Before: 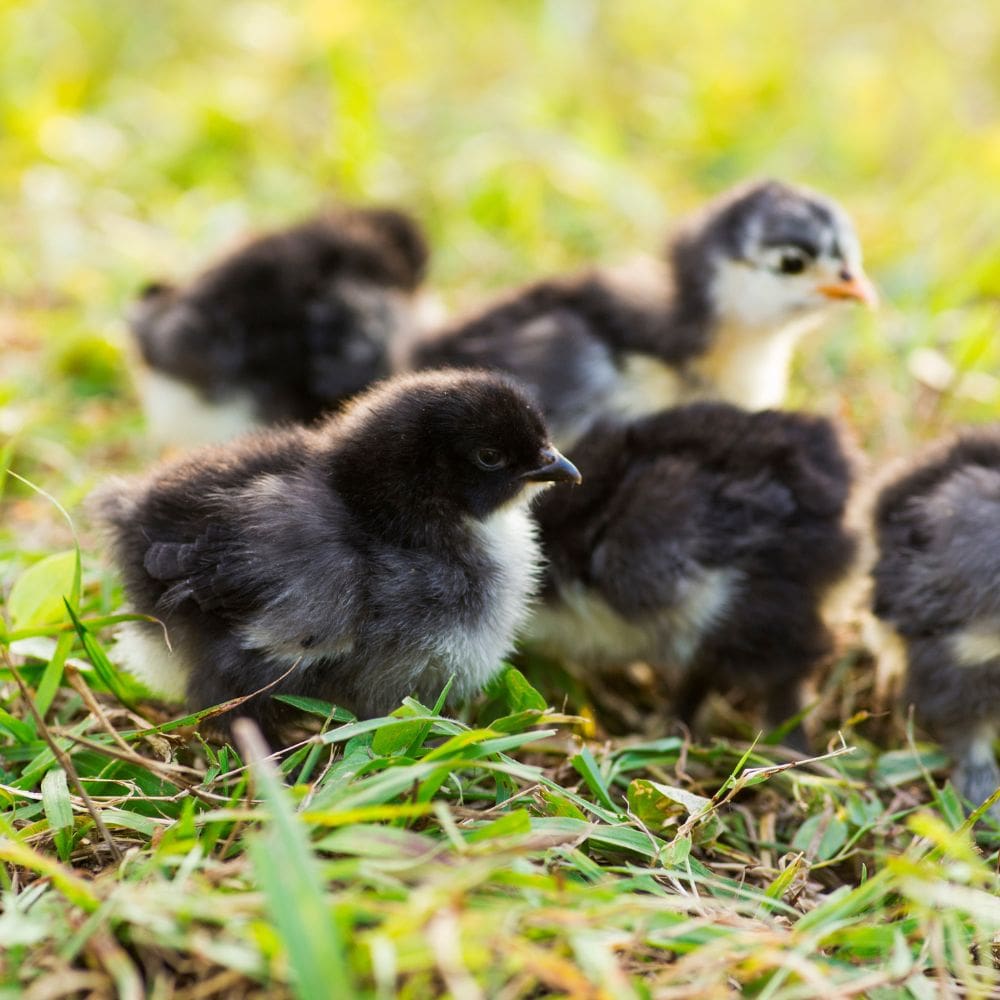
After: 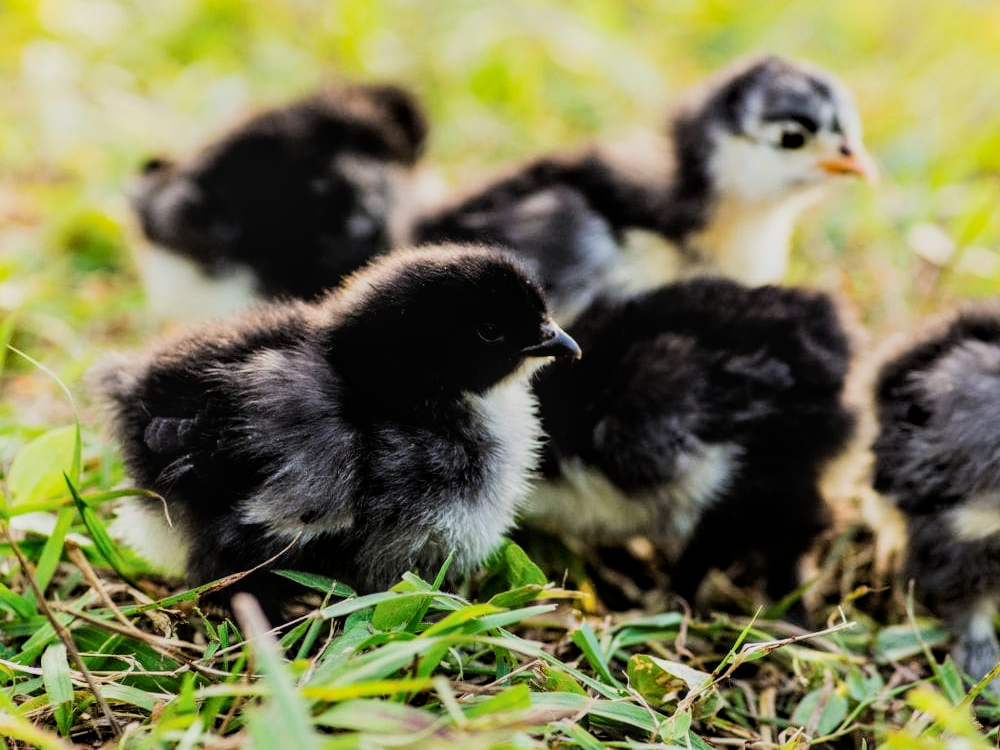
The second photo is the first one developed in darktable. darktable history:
local contrast: on, module defaults
filmic rgb: black relative exposure -5 EV, hardness 2.88, contrast 1.4
crop and rotate: top 12.5%, bottom 12.5%
